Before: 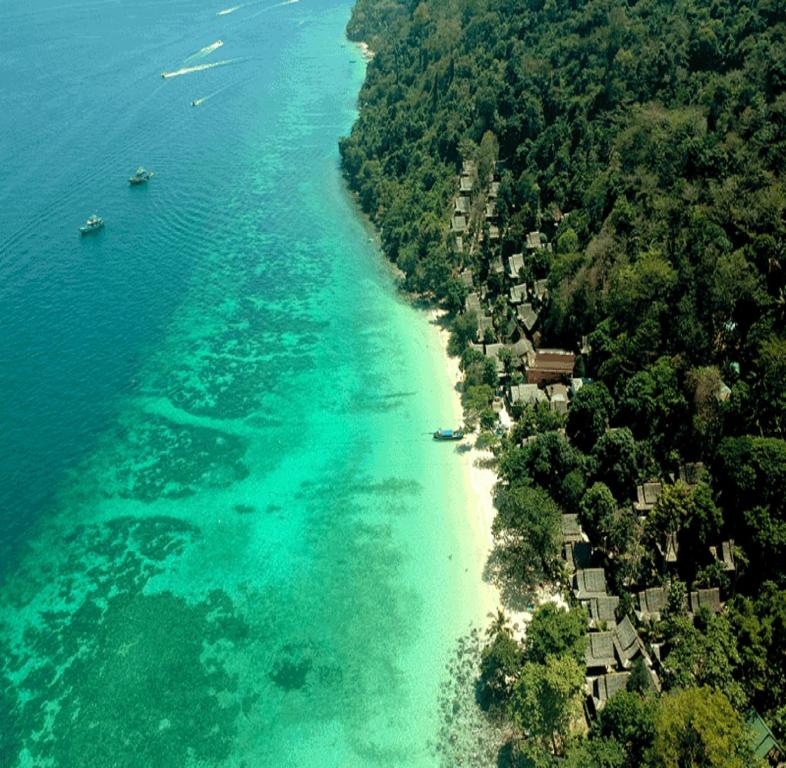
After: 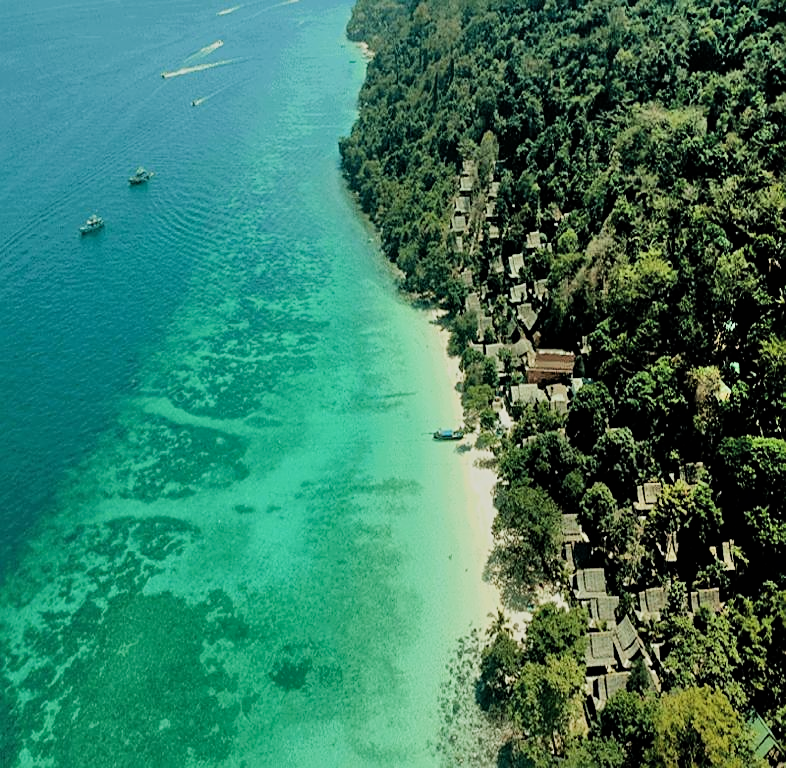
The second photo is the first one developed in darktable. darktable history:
filmic rgb: black relative exposure -7.65 EV, white relative exposure 4.56 EV, hardness 3.61, contrast 1.05
shadows and highlights: shadows 60, soften with gaussian
sharpen: on, module defaults
